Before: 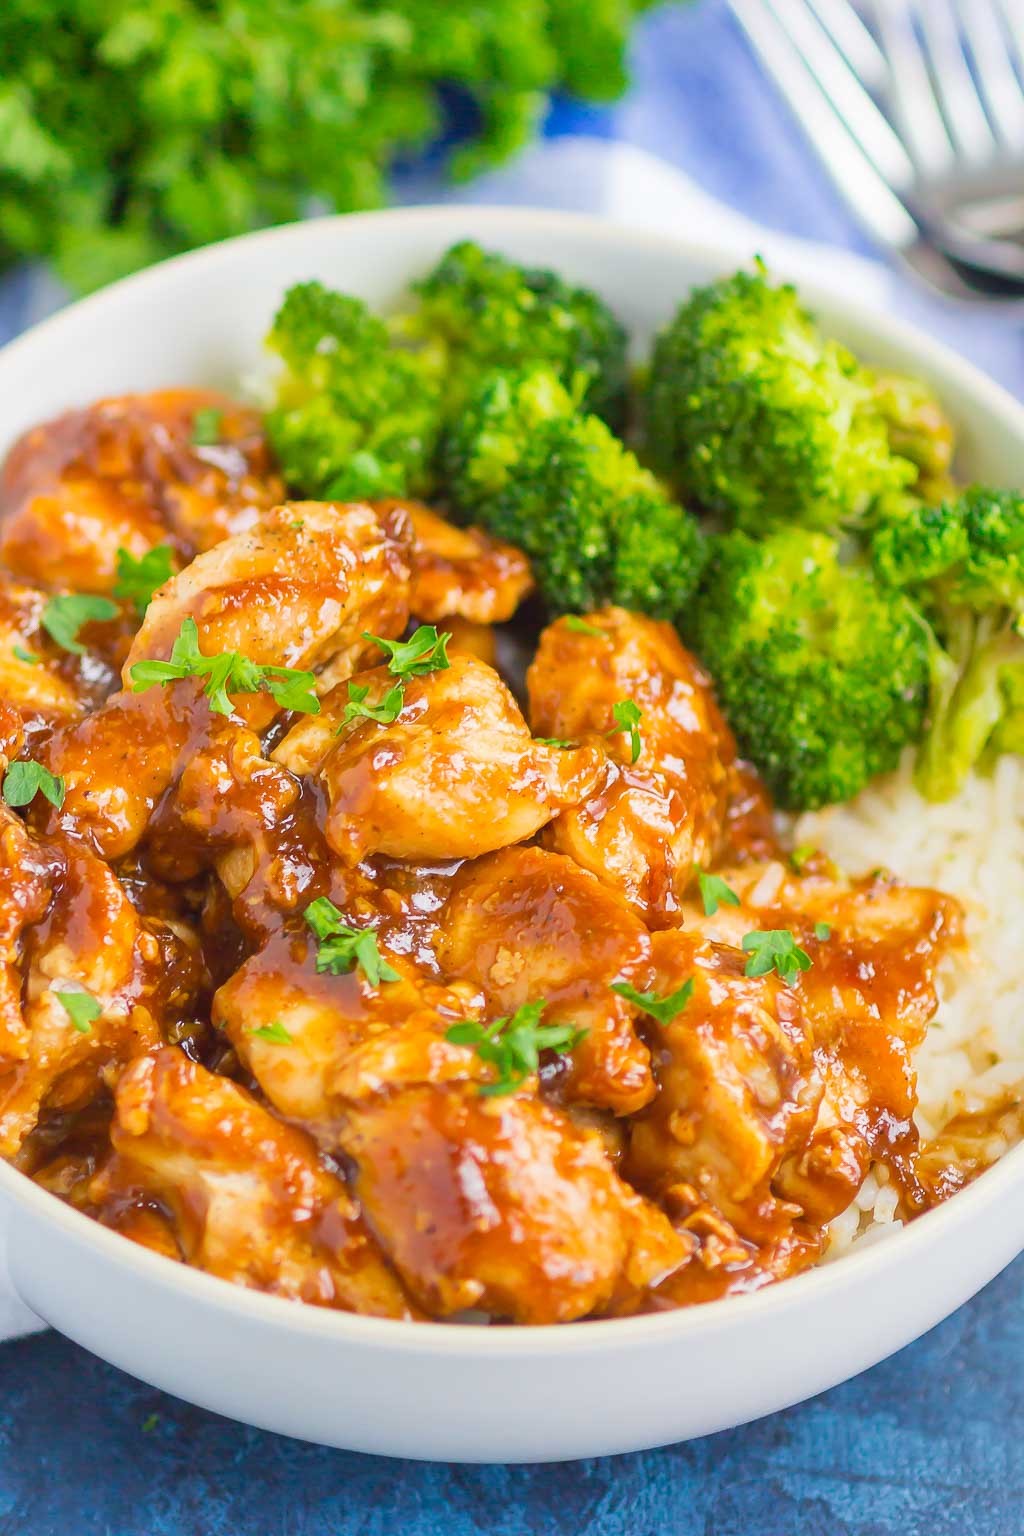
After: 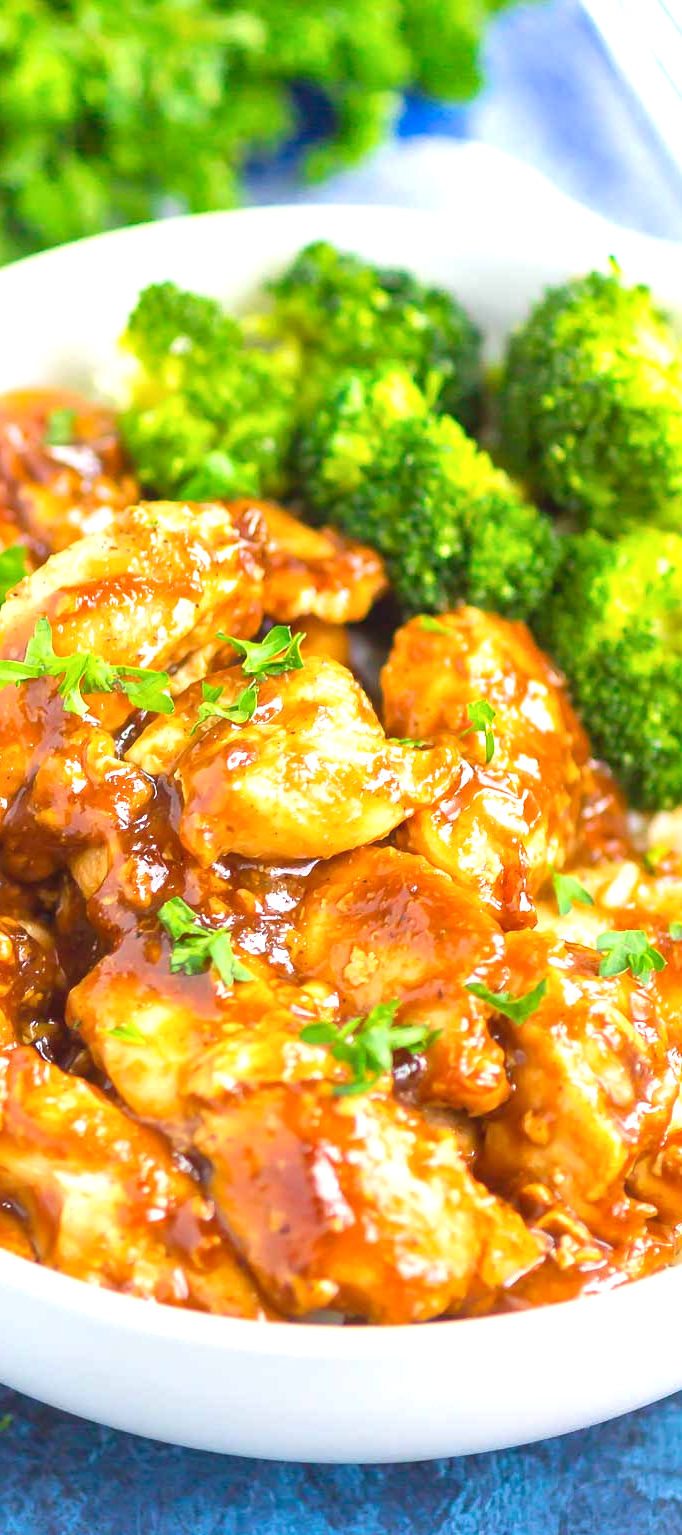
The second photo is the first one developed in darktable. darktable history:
crop and rotate: left 14.294%, right 19.022%
local contrast: mode bilateral grid, contrast 21, coarseness 51, detail 119%, midtone range 0.2
exposure: black level correction 0, exposure 0.7 EV, compensate highlight preservation false
